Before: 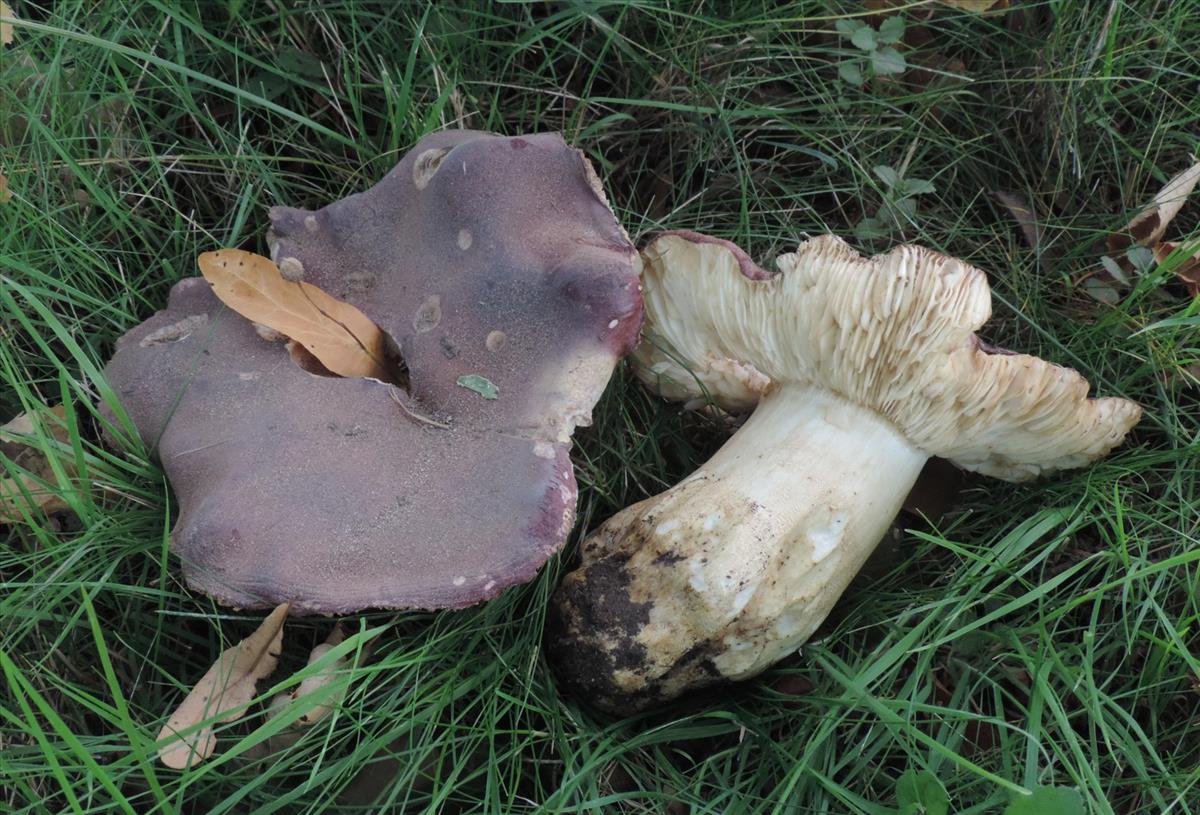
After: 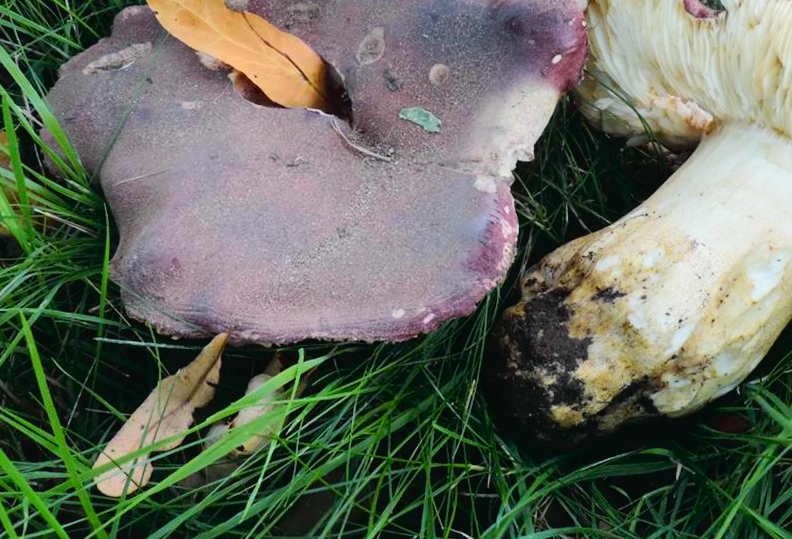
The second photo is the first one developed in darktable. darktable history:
crop and rotate: angle -0.972°, left 3.723%, top 32.112%, right 28.61%
tone curve: curves: ch0 [(0, 0.021) (0.148, 0.076) (0.232, 0.191) (0.398, 0.423) (0.572, 0.672) (0.705, 0.812) (0.877, 0.931) (0.99, 0.987)]; ch1 [(0, 0) (0.377, 0.325) (0.493, 0.486) (0.508, 0.502) (0.515, 0.514) (0.554, 0.586) (0.623, 0.658) (0.701, 0.704) (0.778, 0.751) (1, 1)]; ch2 [(0, 0) (0.431, 0.398) (0.485, 0.486) (0.495, 0.498) (0.511, 0.507) (0.58, 0.66) (0.679, 0.757) (0.749, 0.829) (1, 0.991)], color space Lab, independent channels
